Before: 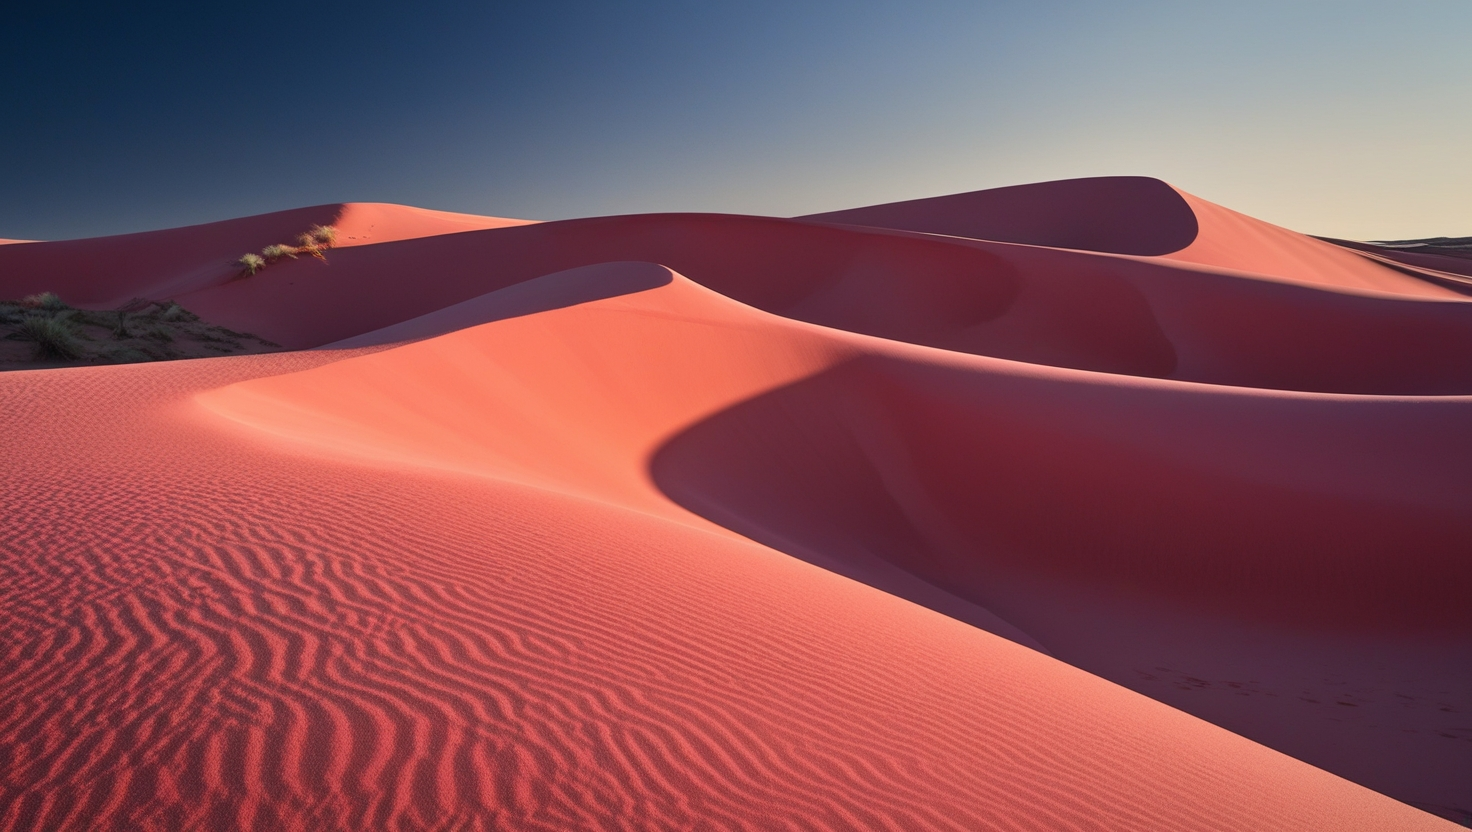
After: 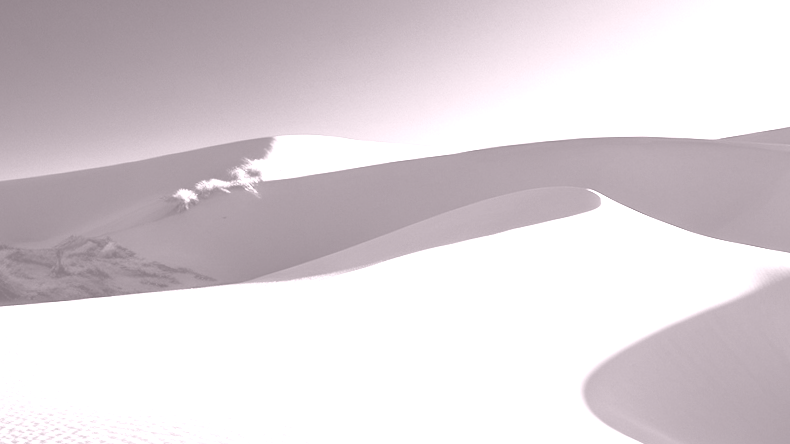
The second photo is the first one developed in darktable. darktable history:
exposure: black level correction 0.001, compensate highlight preservation false
colorize: hue 25.2°, saturation 83%, source mix 82%, lightness 79%, version 1
rotate and perspective: rotation -1.32°, lens shift (horizontal) -0.031, crop left 0.015, crop right 0.985, crop top 0.047, crop bottom 0.982
tone curve: curves: ch0 [(0, 0.012) (0.052, 0.04) (0.107, 0.086) (0.276, 0.265) (0.461, 0.531) (0.718, 0.79) (0.921, 0.909) (0.999, 0.951)]; ch1 [(0, 0) (0.339, 0.298) (0.402, 0.363) (0.444, 0.415) (0.485, 0.469) (0.494, 0.493) (0.504, 0.501) (0.525, 0.534) (0.555, 0.587) (0.594, 0.647) (1, 1)]; ch2 [(0, 0) (0.48, 0.48) (0.504, 0.5) (0.535, 0.557) (0.581, 0.623) (0.649, 0.683) (0.824, 0.815) (1, 1)], color space Lab, independent channels, preserve colors none
crop and rotate: left 3.047%, top 7.509%, right 42.236%, bottom 37.598%
color balance: lift [1, 1.001, 0.999, 1.001], gamma [1, 1.004, 1.007, 0.993], gain [1, 0.991, 0.987, 1.013], contrast 7.5%, contrast fulcrum 10%, output saturation 115%
white balance: red 1.138, green 0.996, blue 0.812
